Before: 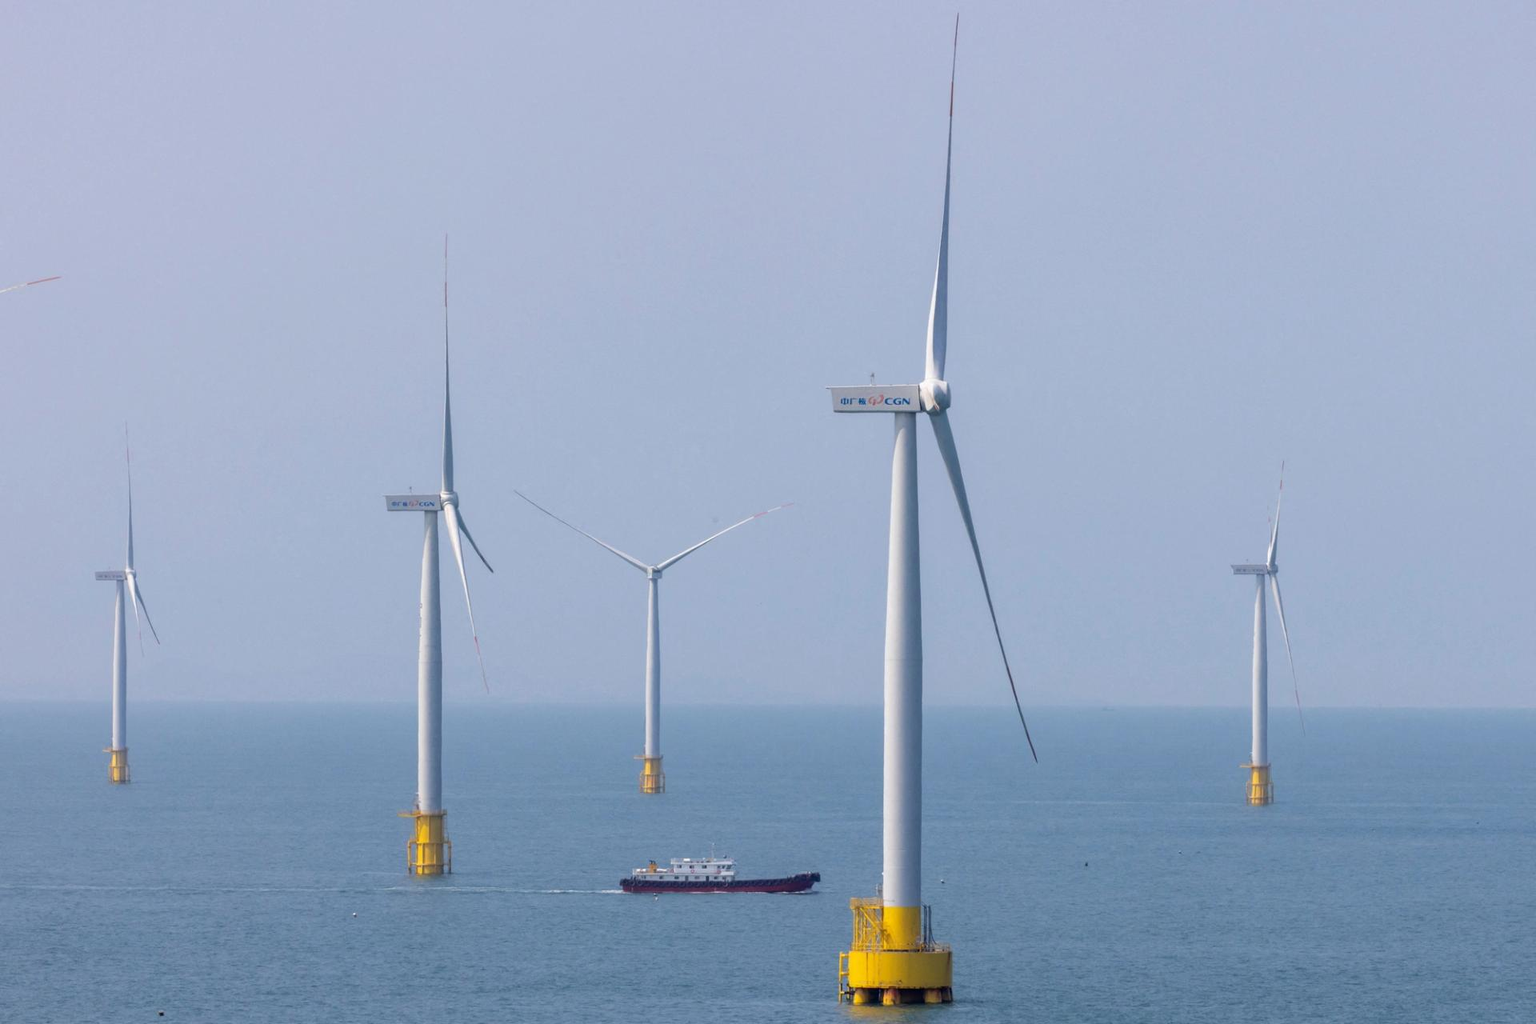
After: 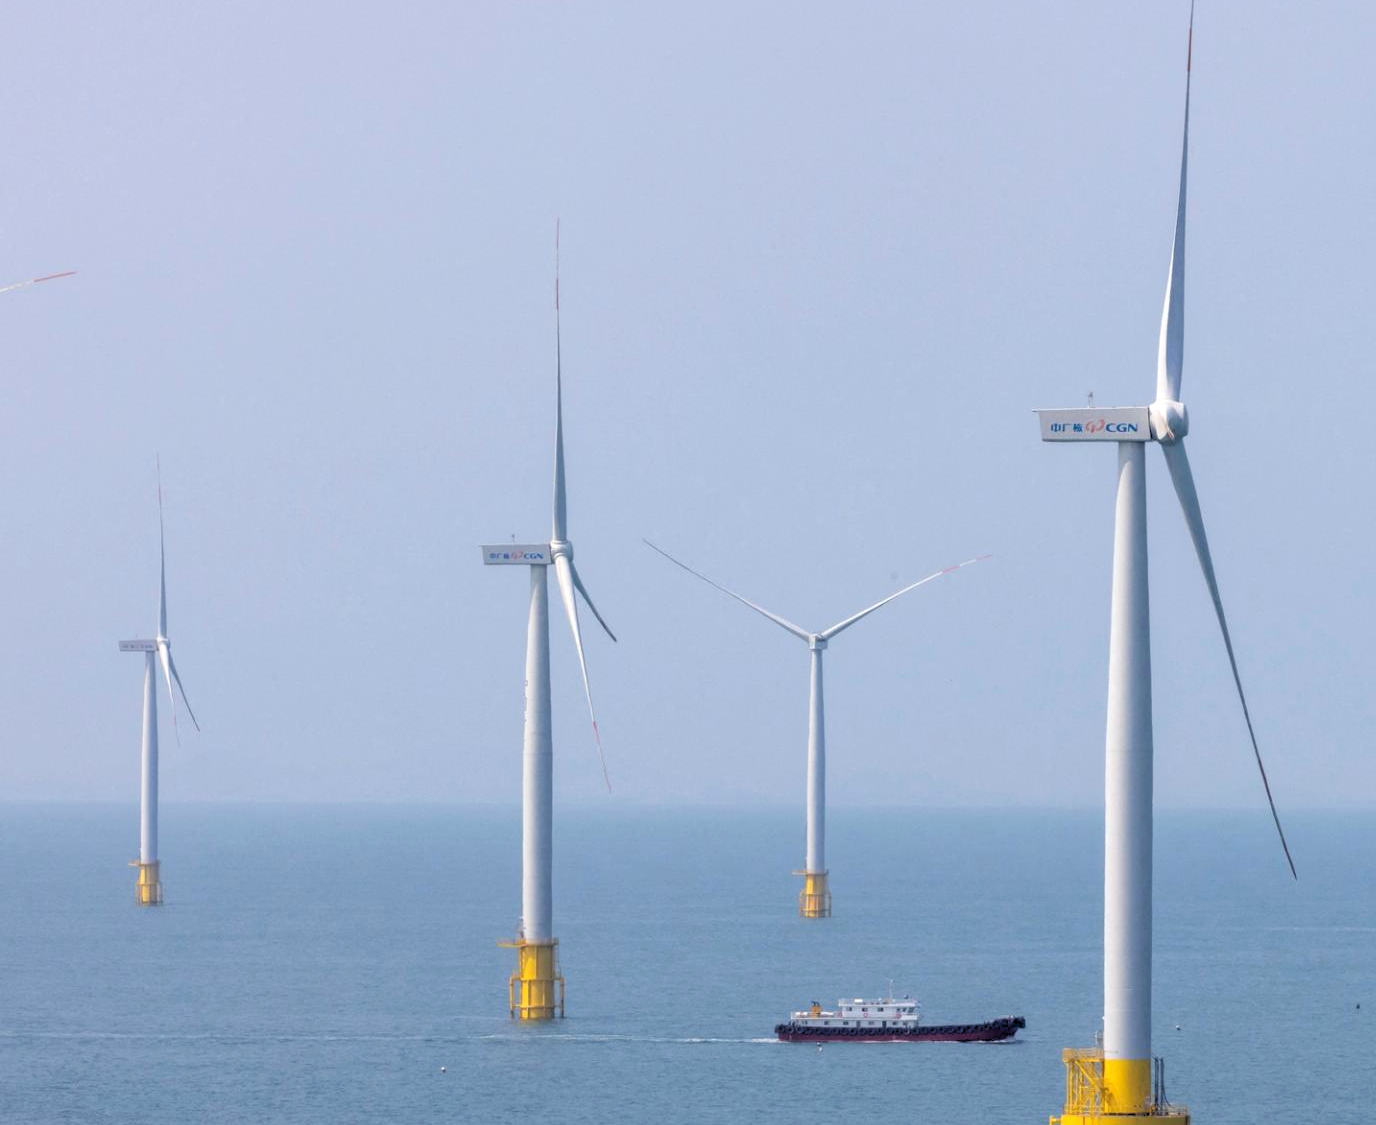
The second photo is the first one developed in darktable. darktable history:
rgb levels: levels [[0.013, 0.434, 0.89], [0, 0.5, 1], [0, 0.5, 1]]
crop: top 5.803%, right 27.864%, bottom 5.804%
